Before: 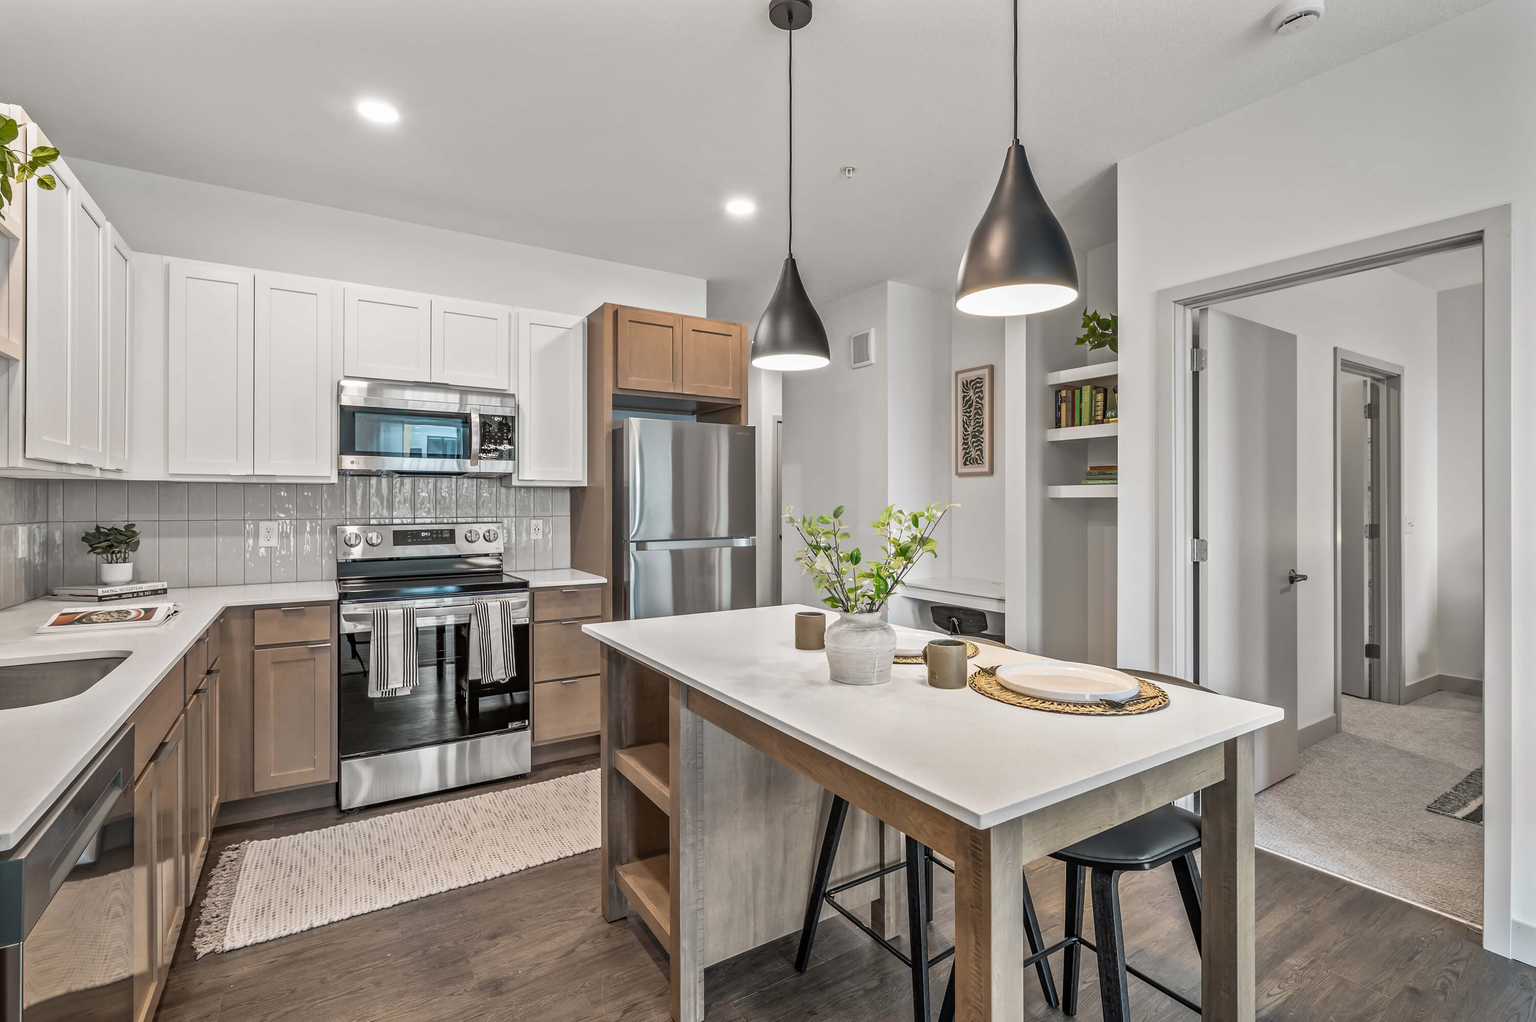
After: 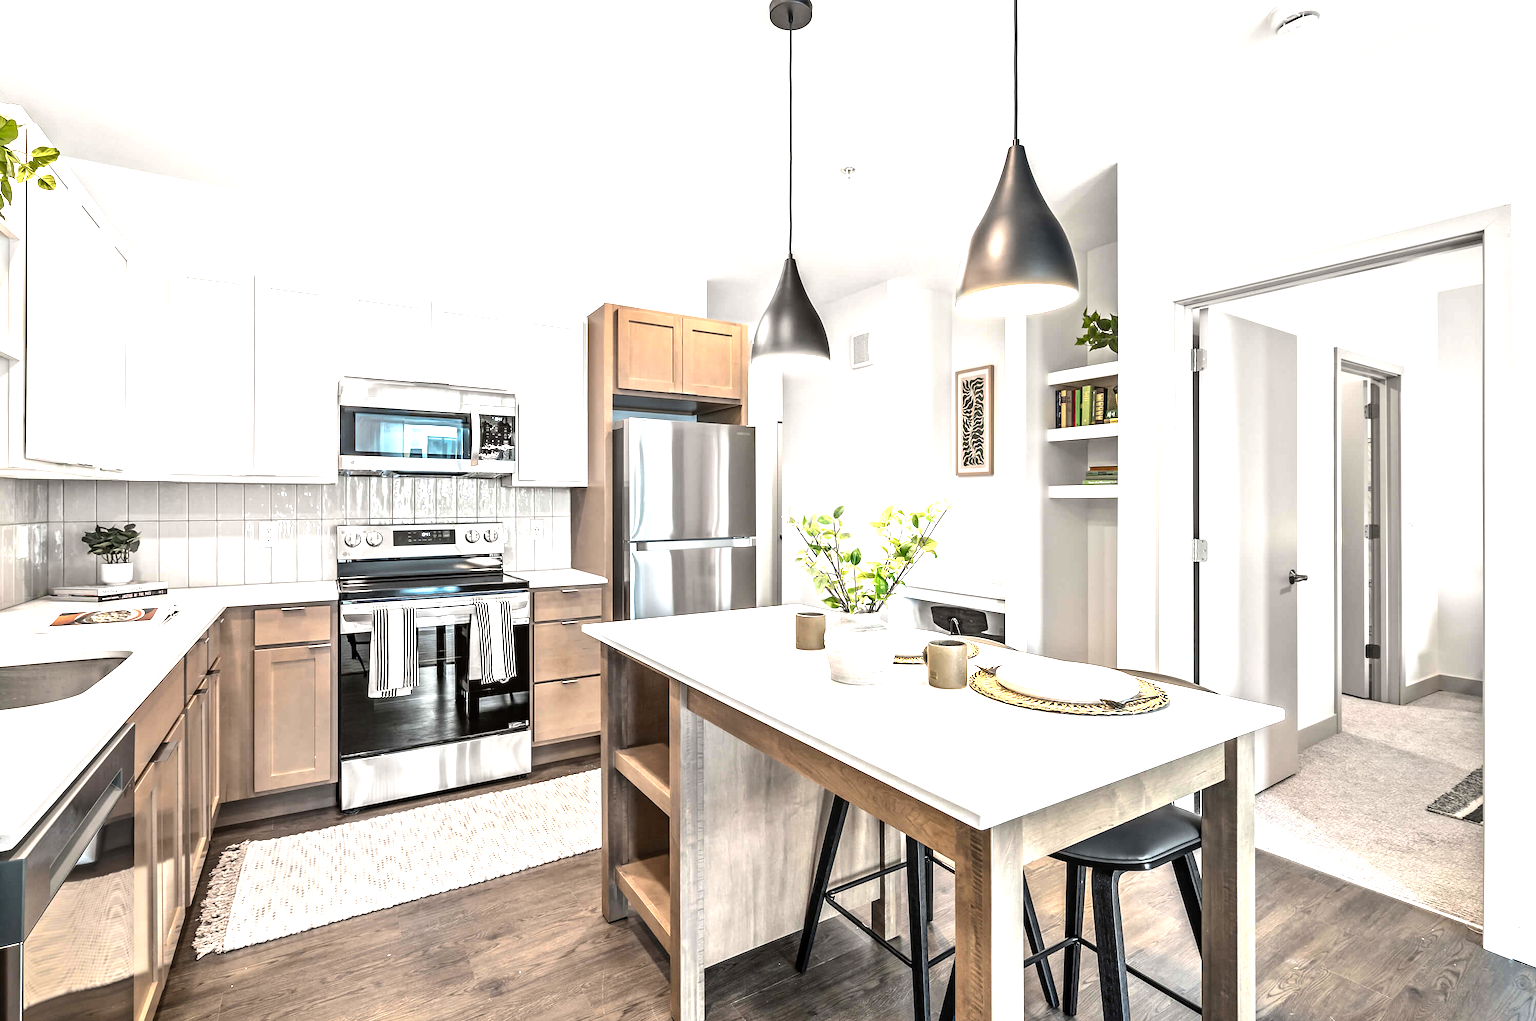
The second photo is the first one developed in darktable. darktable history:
exposure: exposure 0.785 EV, compensate highlight preservation false
tone equalizer: -8 EV -0.75 EV, -7 EV -0.7 EV, -6 EV -0.6 EV, -5 EV -0.4 EV, -3 EV 0.4 EV, -2 EV 0.6 EV, -1 EV 0.7 EV, +0 EV 0.75 EV, edges refinement/feathering 500, mask exposure compensation -1.57 EV, preserve details no
